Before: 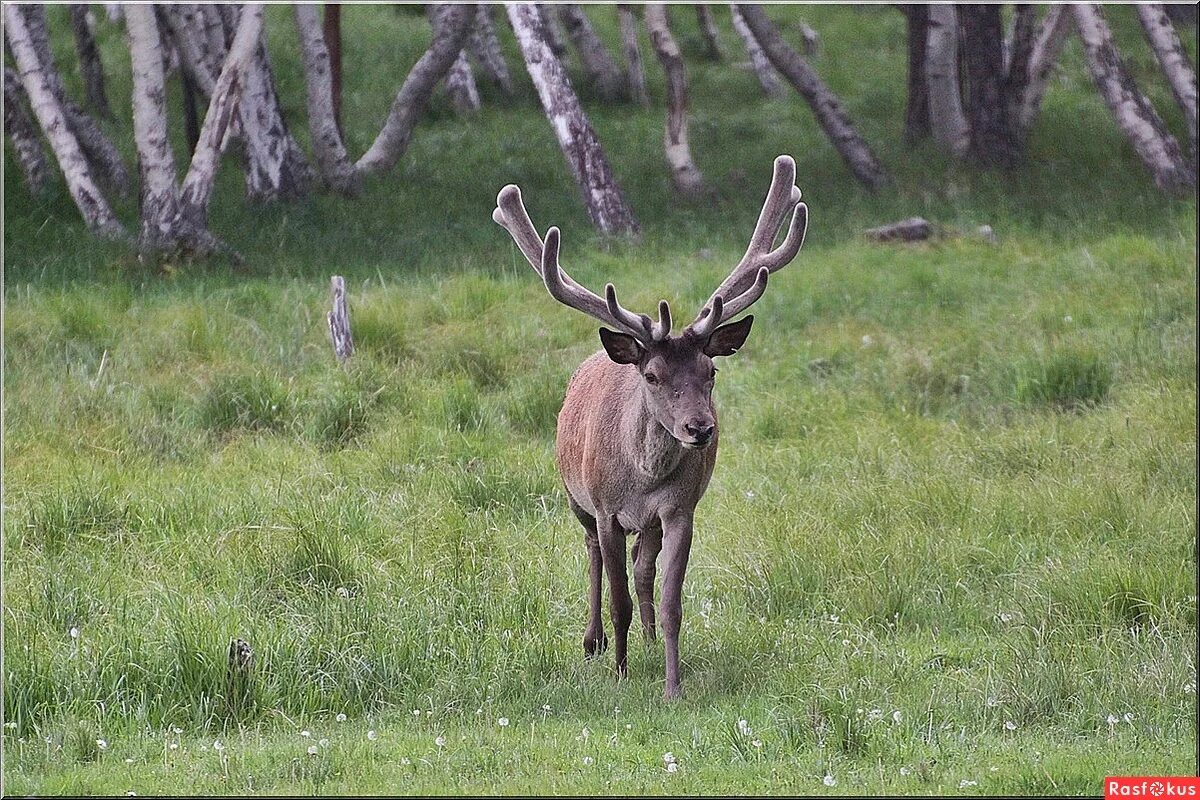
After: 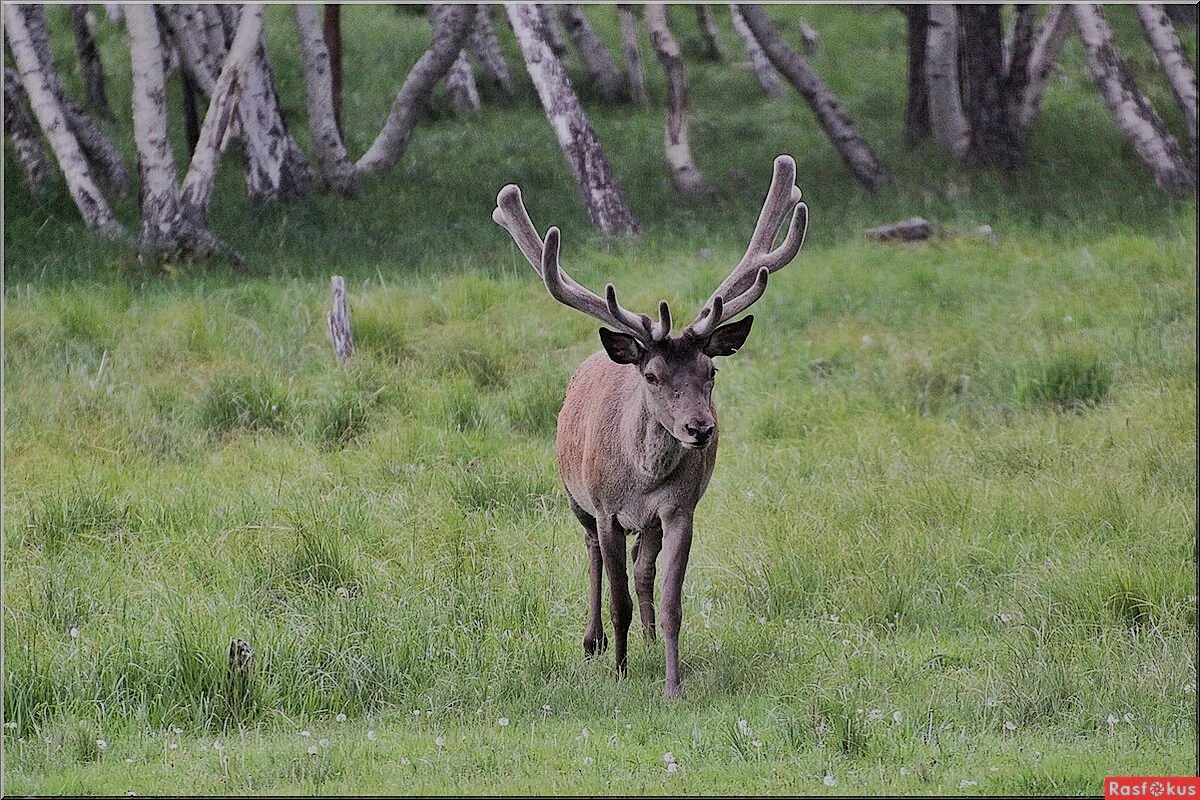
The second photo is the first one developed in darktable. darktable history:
filmic rgb: black relative exposure -6.98 EV, white relative exposure 5.63 EV, hardness 2.84
